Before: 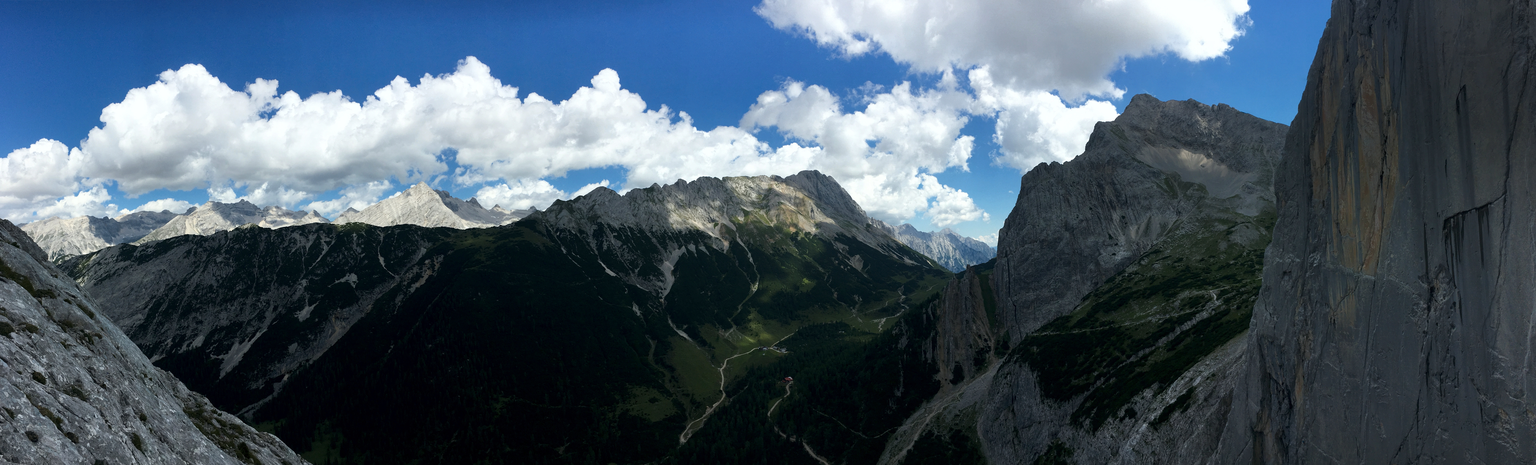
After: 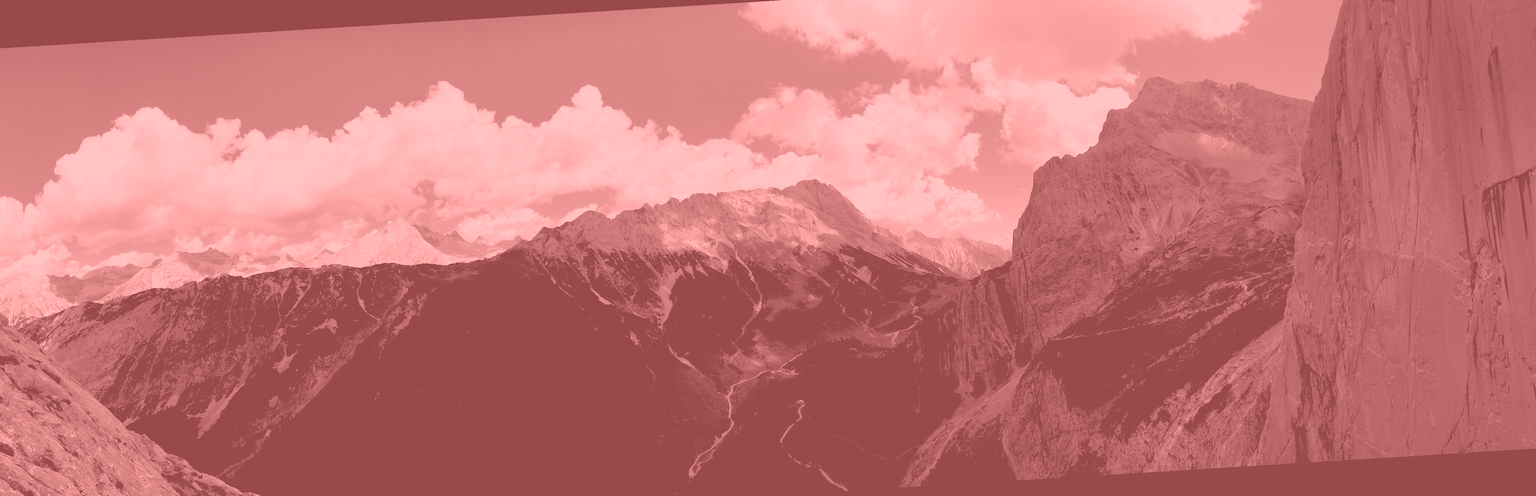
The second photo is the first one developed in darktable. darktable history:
rotate and perspective: rotation -3.52°, crop left 0.036, crop right 0.964, crop top 0.081, crop bottom 0.919
colorize: saturation 51%, source mix 50.67%, lightness 50.67%
rgb levels: preserve colors sum RGB, levels [[0.038, 0.433, 0.934], [0, 0.5, 1], [0, 0.5, 1]]
